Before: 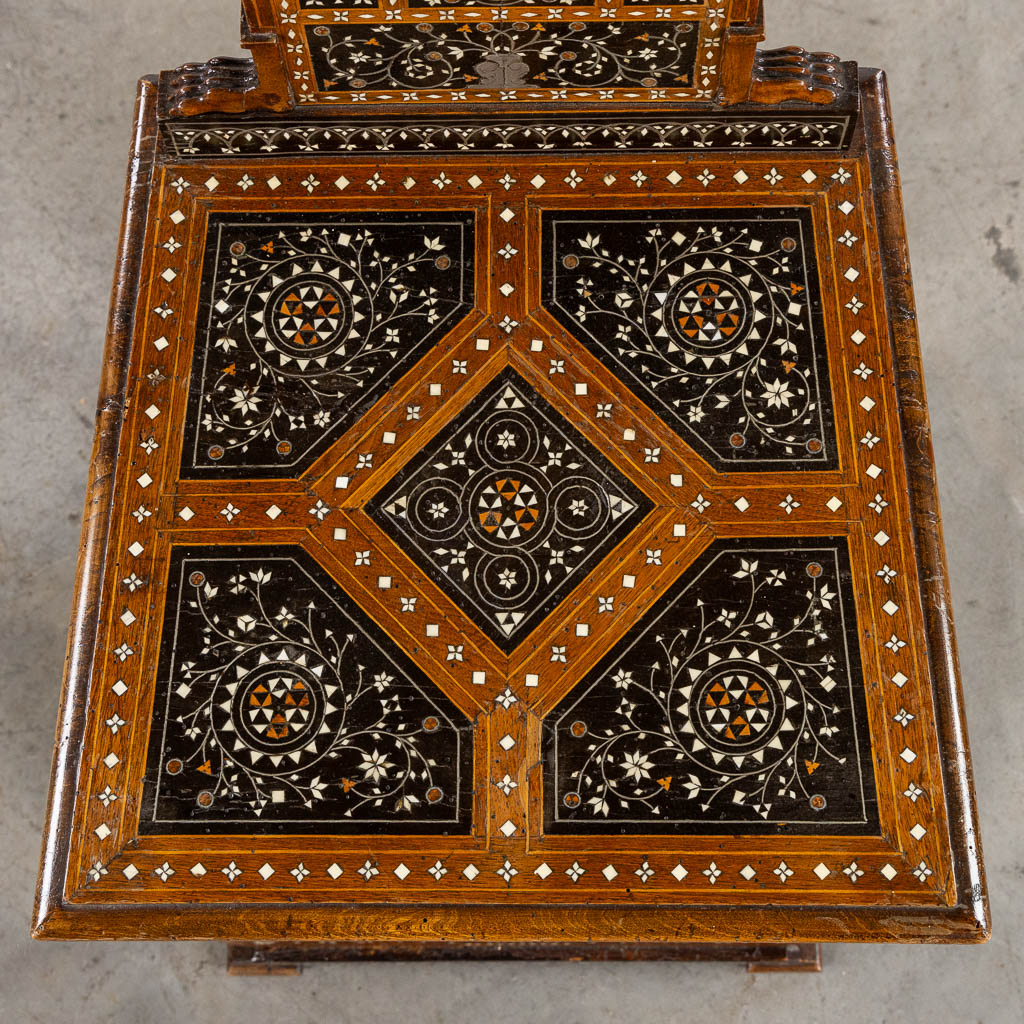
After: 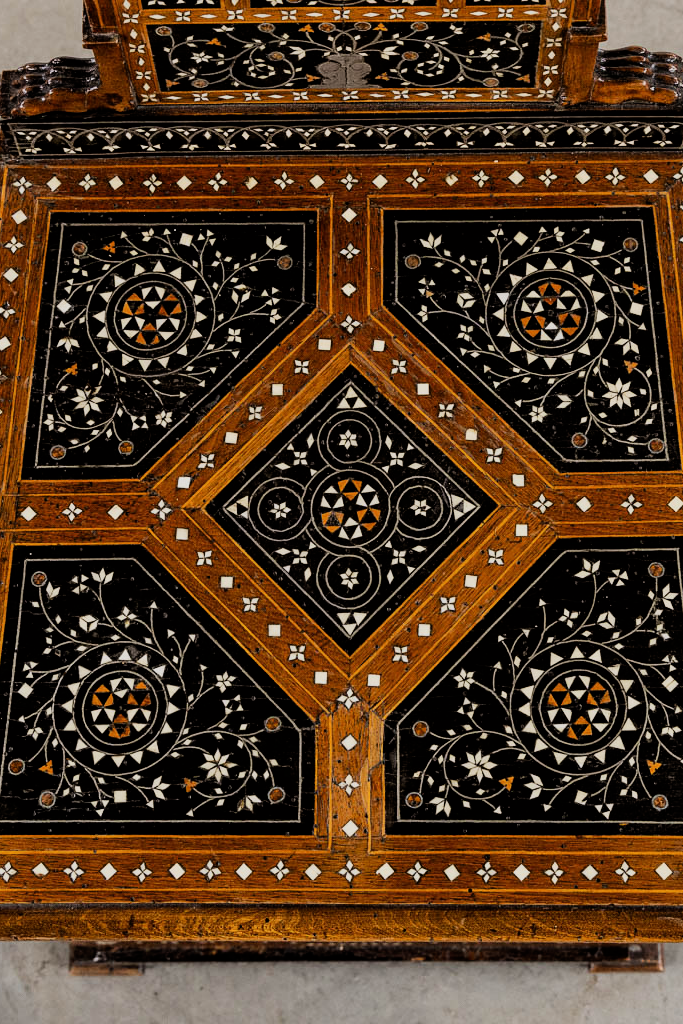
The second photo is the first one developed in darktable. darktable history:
filmic rgb: black relative exposure -5 EV, hardness 2.88, contrast 1.3, highlights saturation mix -30%
crop and rotate: left 15.446%, right 17.836%
